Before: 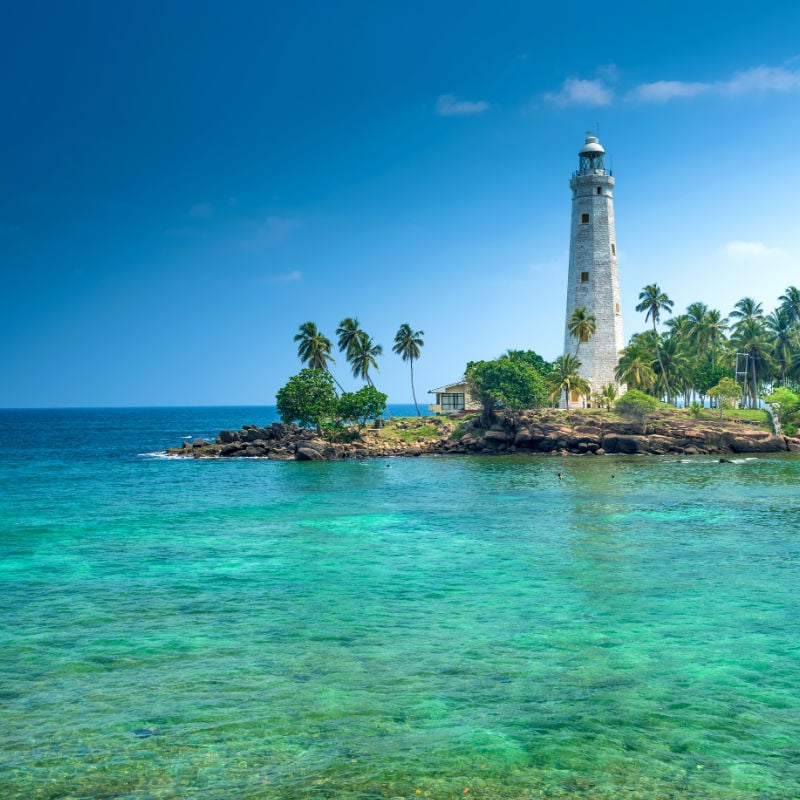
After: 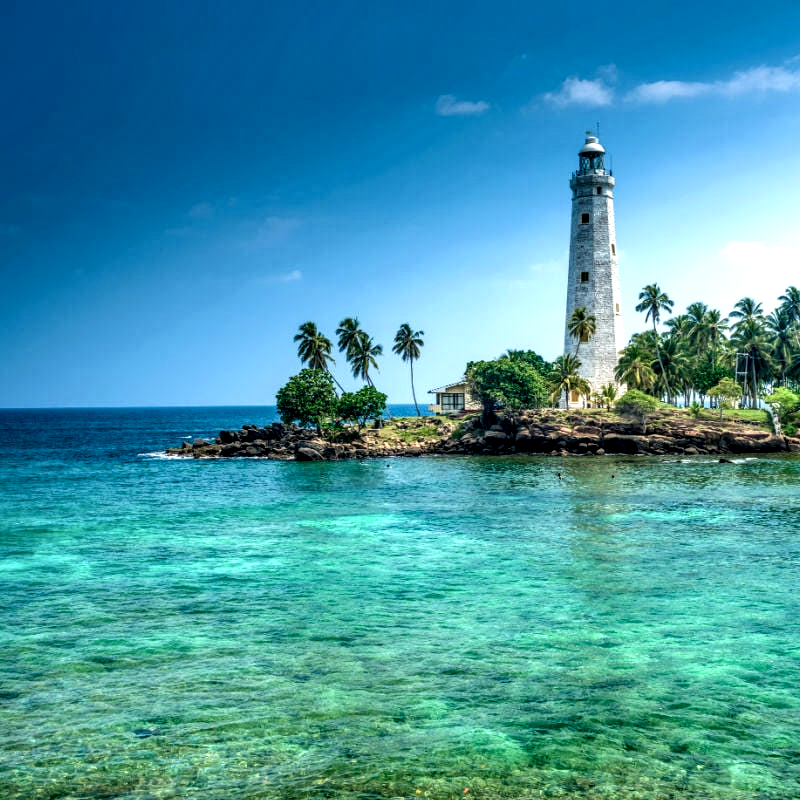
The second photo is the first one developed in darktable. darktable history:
local contrast: highlights 21%, detail 196%
